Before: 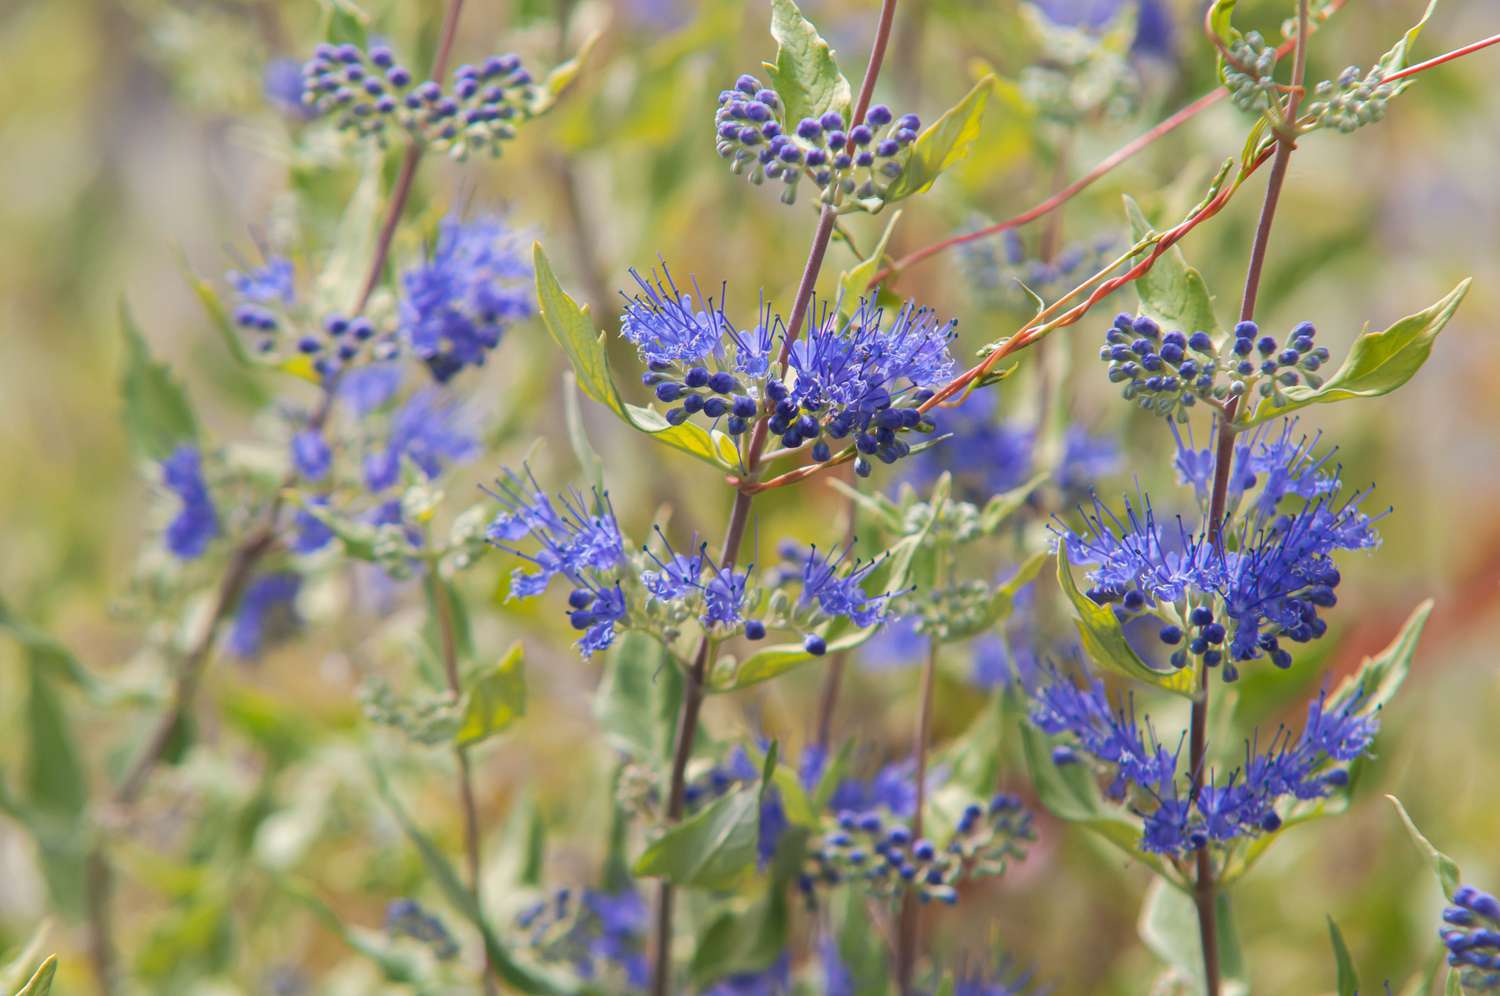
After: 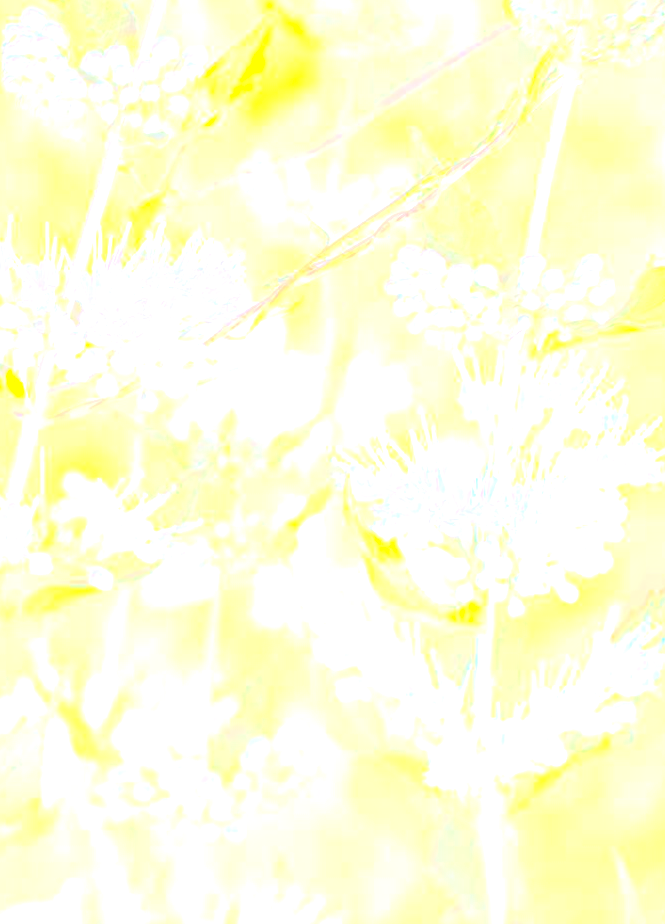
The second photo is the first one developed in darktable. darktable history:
contrast brightness saturation: contrast 0.1, brightness 0.3, saturation 0.14
exposure: exposure 0.74 EV, compensate highlight preservation false
shadows and highlights: shadows 20.55, highlights -20.99, soften with gaussian
crop: left 47.628%, top 6.643%, right 7.874%
bloom: size 25%, threshold 5%, strength 90%
